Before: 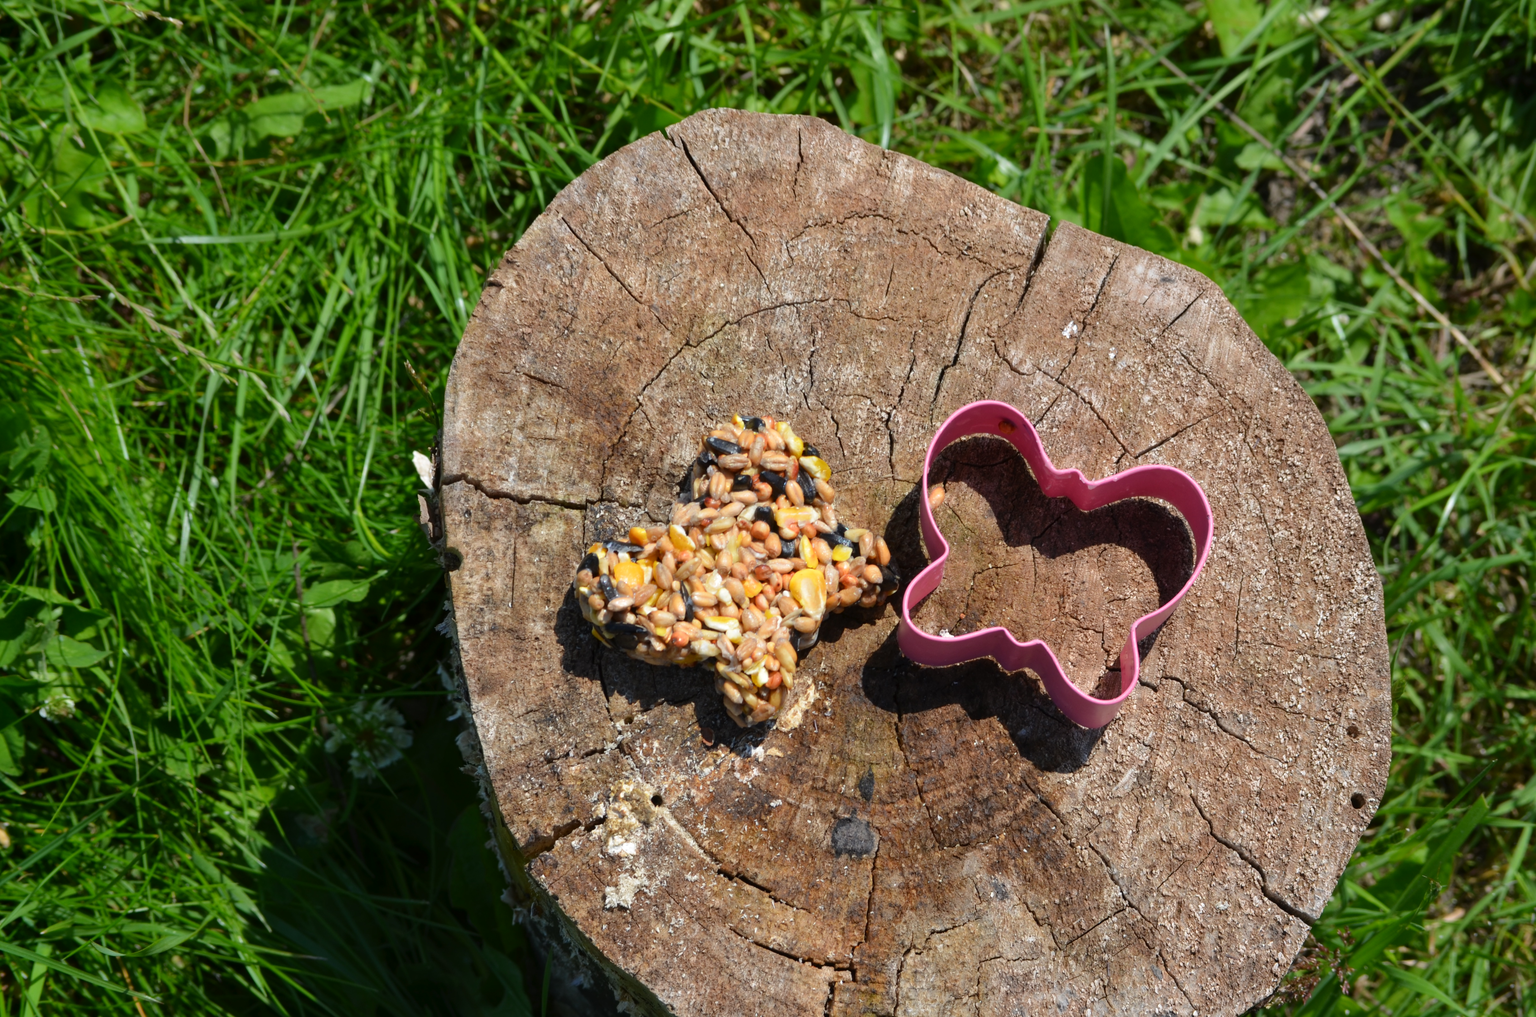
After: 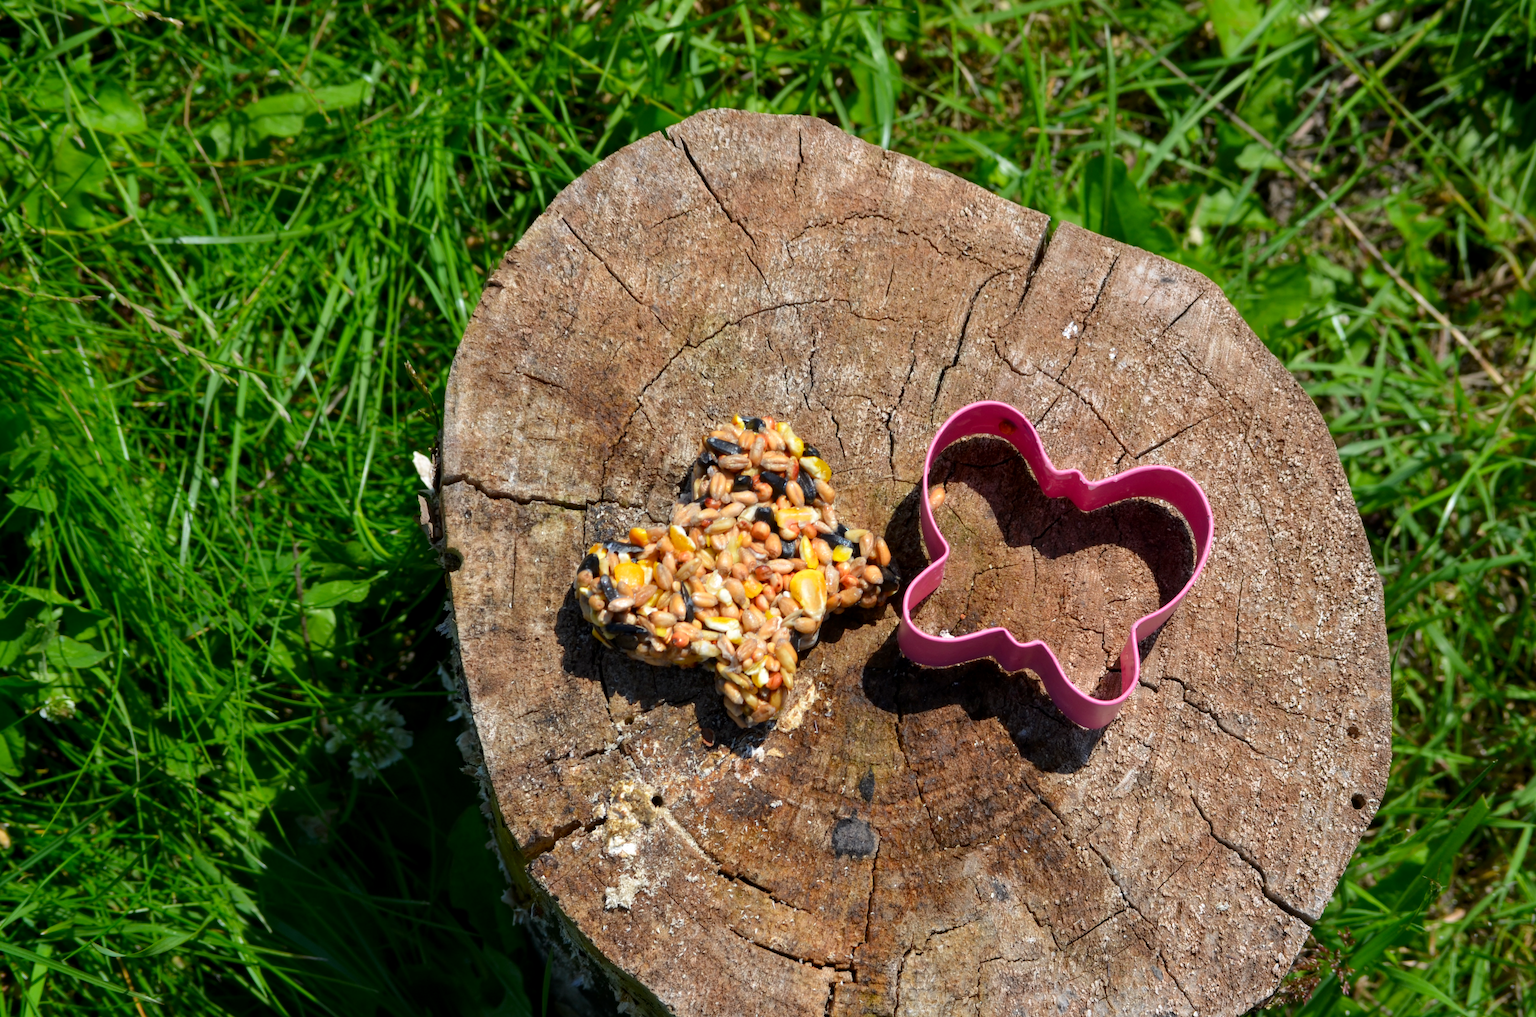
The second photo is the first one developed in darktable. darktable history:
local contrast: highlights 100%, shadows 100%, detail 120%, midtone range 0.2
contrast brightness saturation: contrast 0.04, saturation 0.16
exposure: black level correction 0.001, compensate highlight preservation false
